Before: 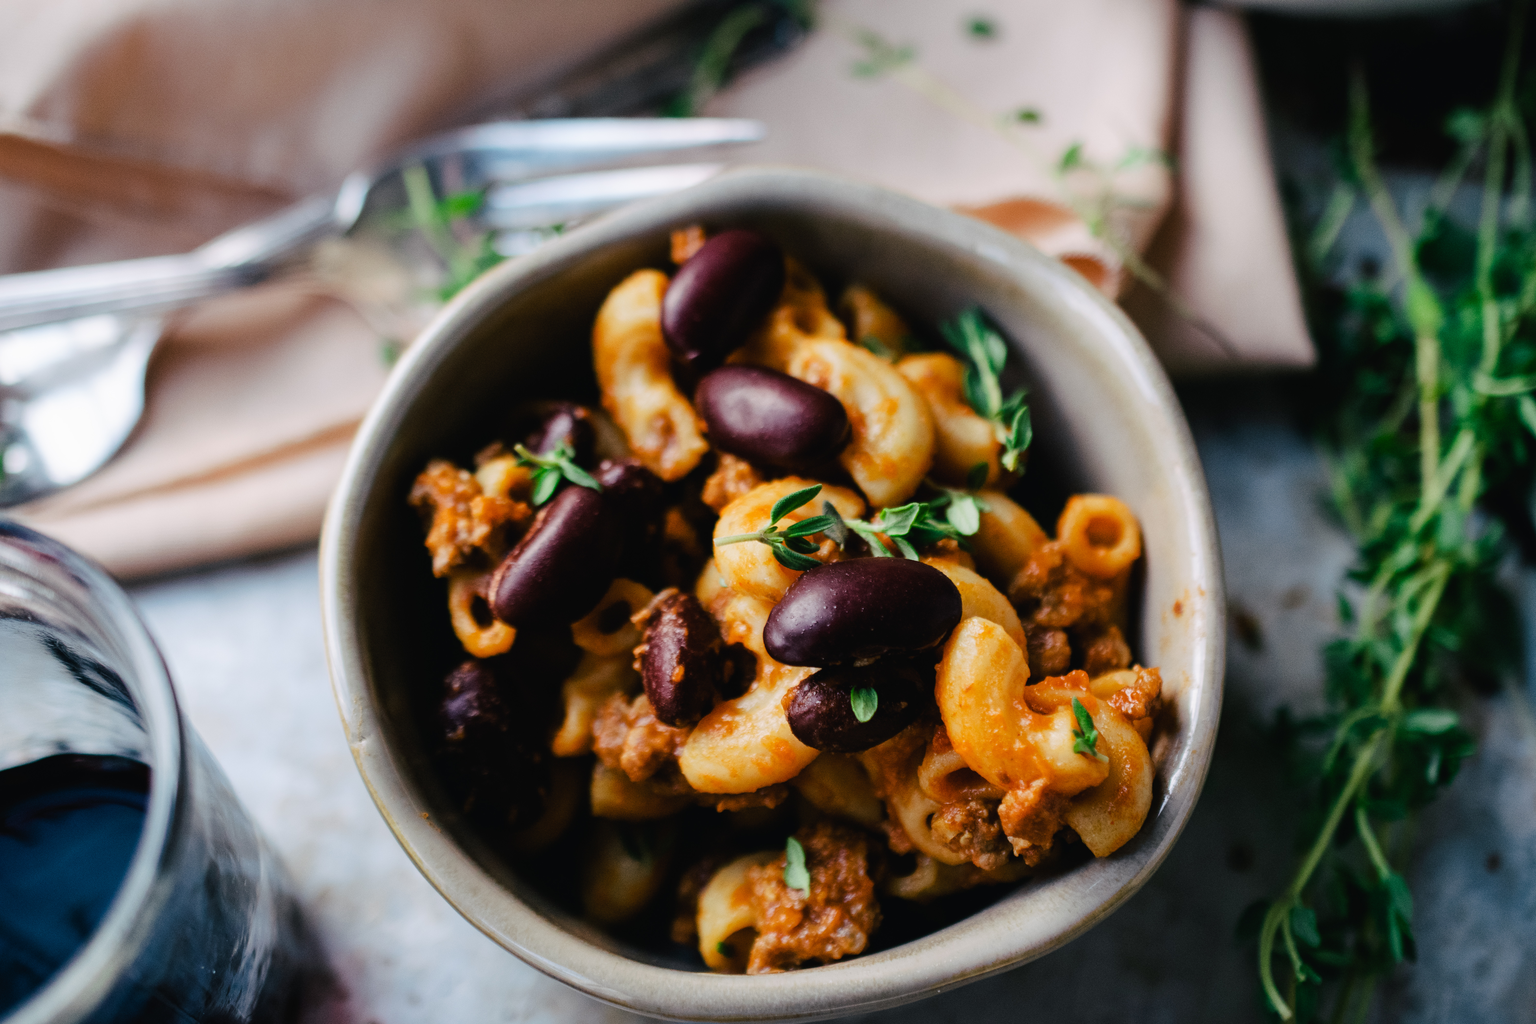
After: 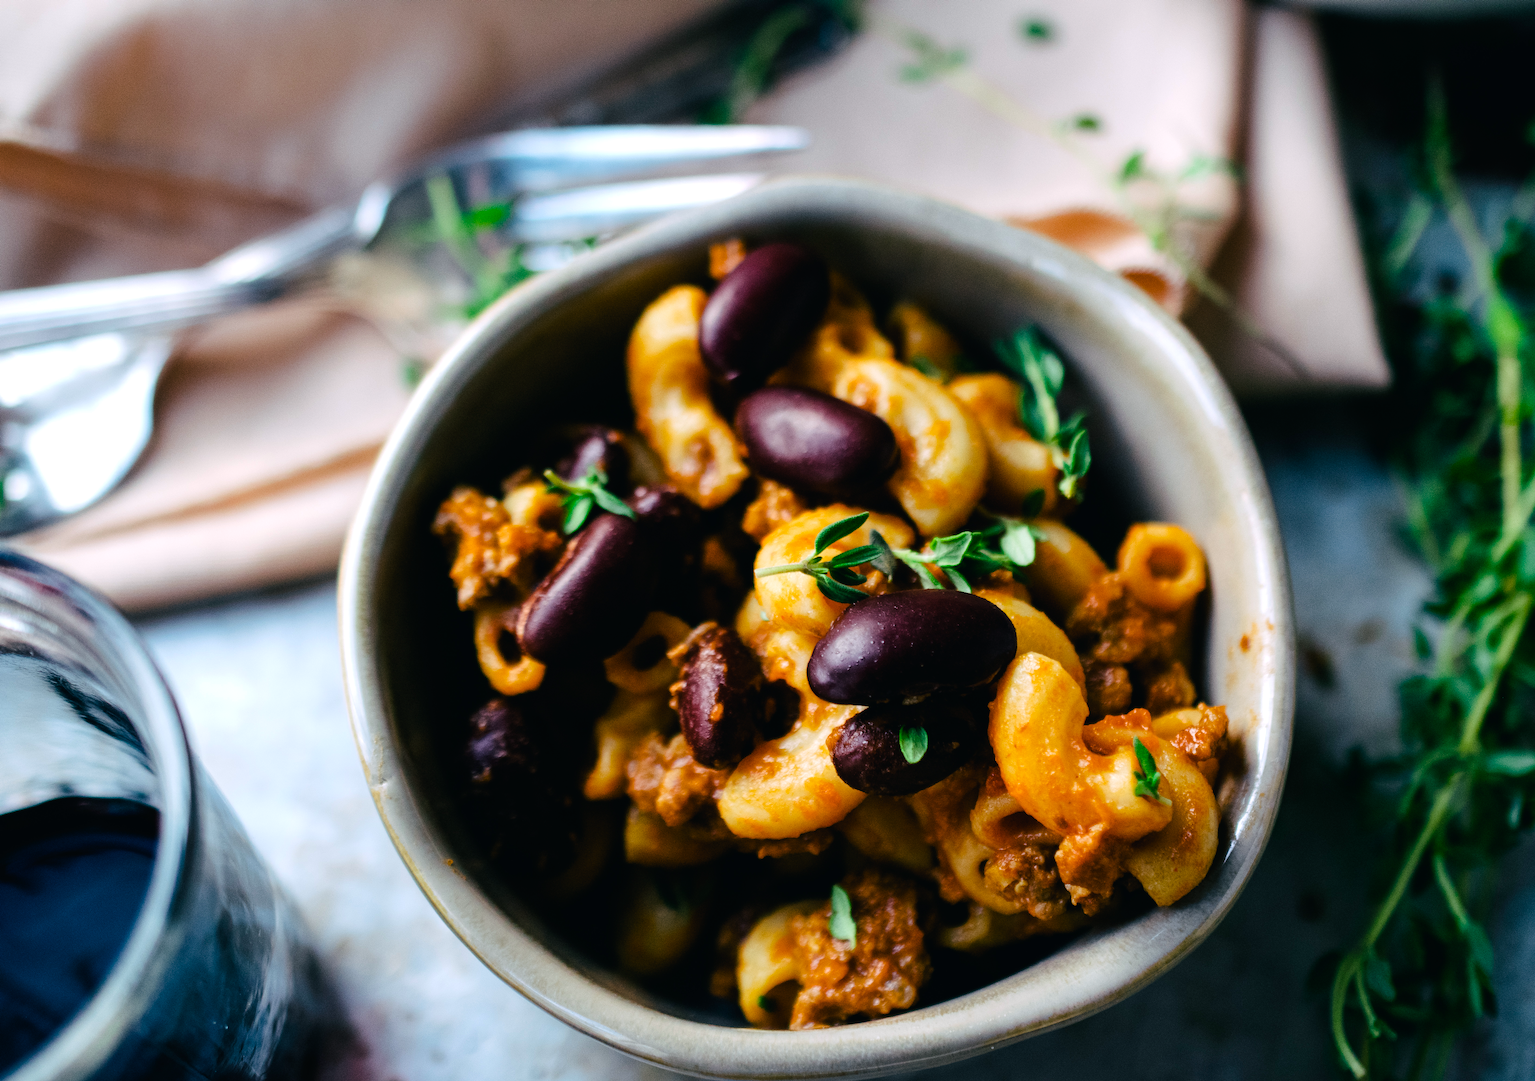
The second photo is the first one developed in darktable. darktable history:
color balance rgb: power › luminance -7.782%, power › chroma 1.089%, power › hue 216.97°, perceptual saturation grading › global saturation 19.875%, perceptual brilliance grading › highlights 9.896%, perceptual brilliance grading › mid-tones 5.062%, global vibrance 20%
crop and rotate: left 0%, right 5.363%
